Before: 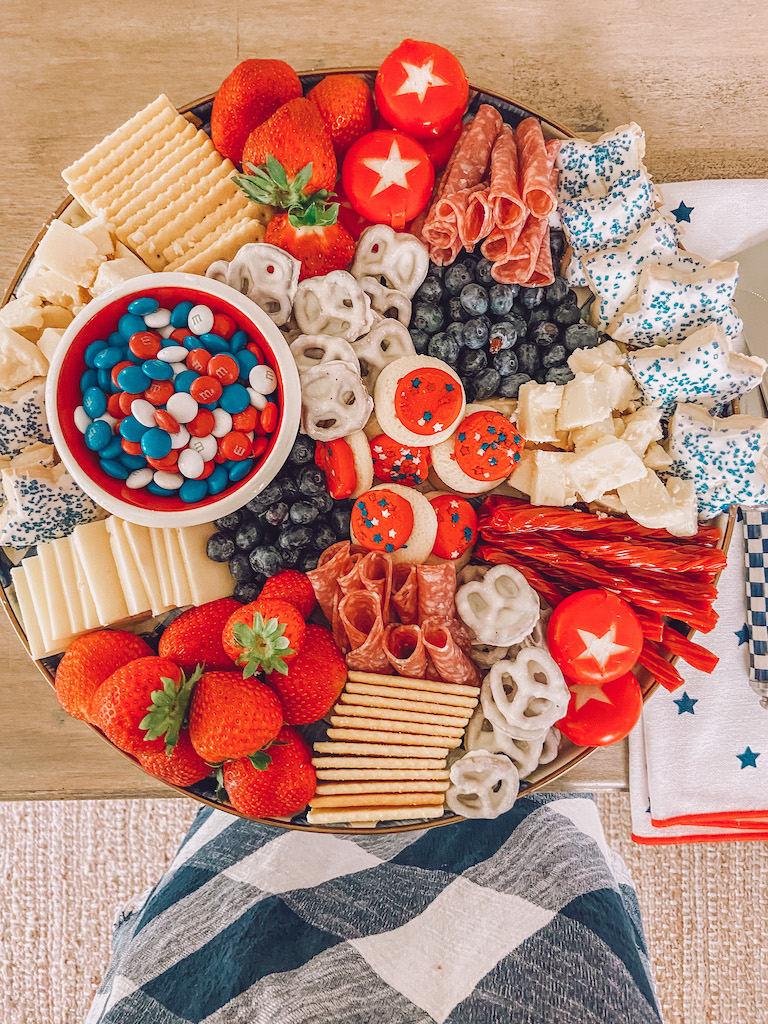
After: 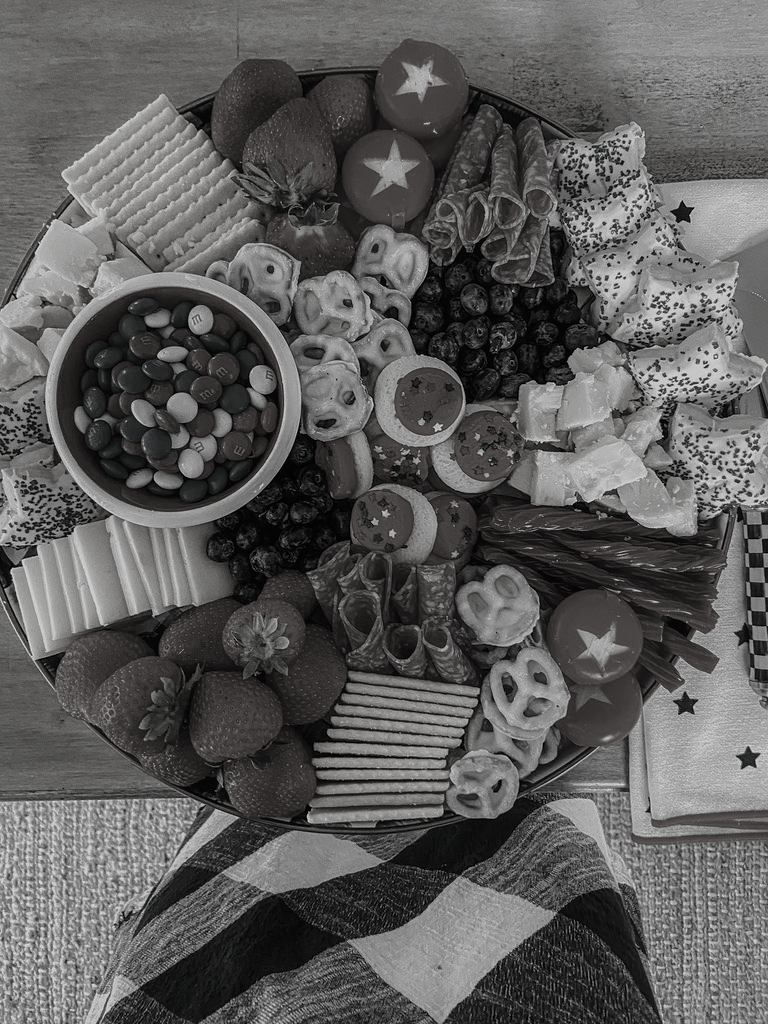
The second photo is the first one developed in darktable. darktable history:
contrast brightness saturation: contrast -0.031, brightness -0.596, saturation -0.981
contrast equalizer: y [[0.5, 0.486, 0.447, 0.446, 0.489, 0.5], [0.5 ×6], [0.5 ×6], [0 ×6], [0 ×6]]
